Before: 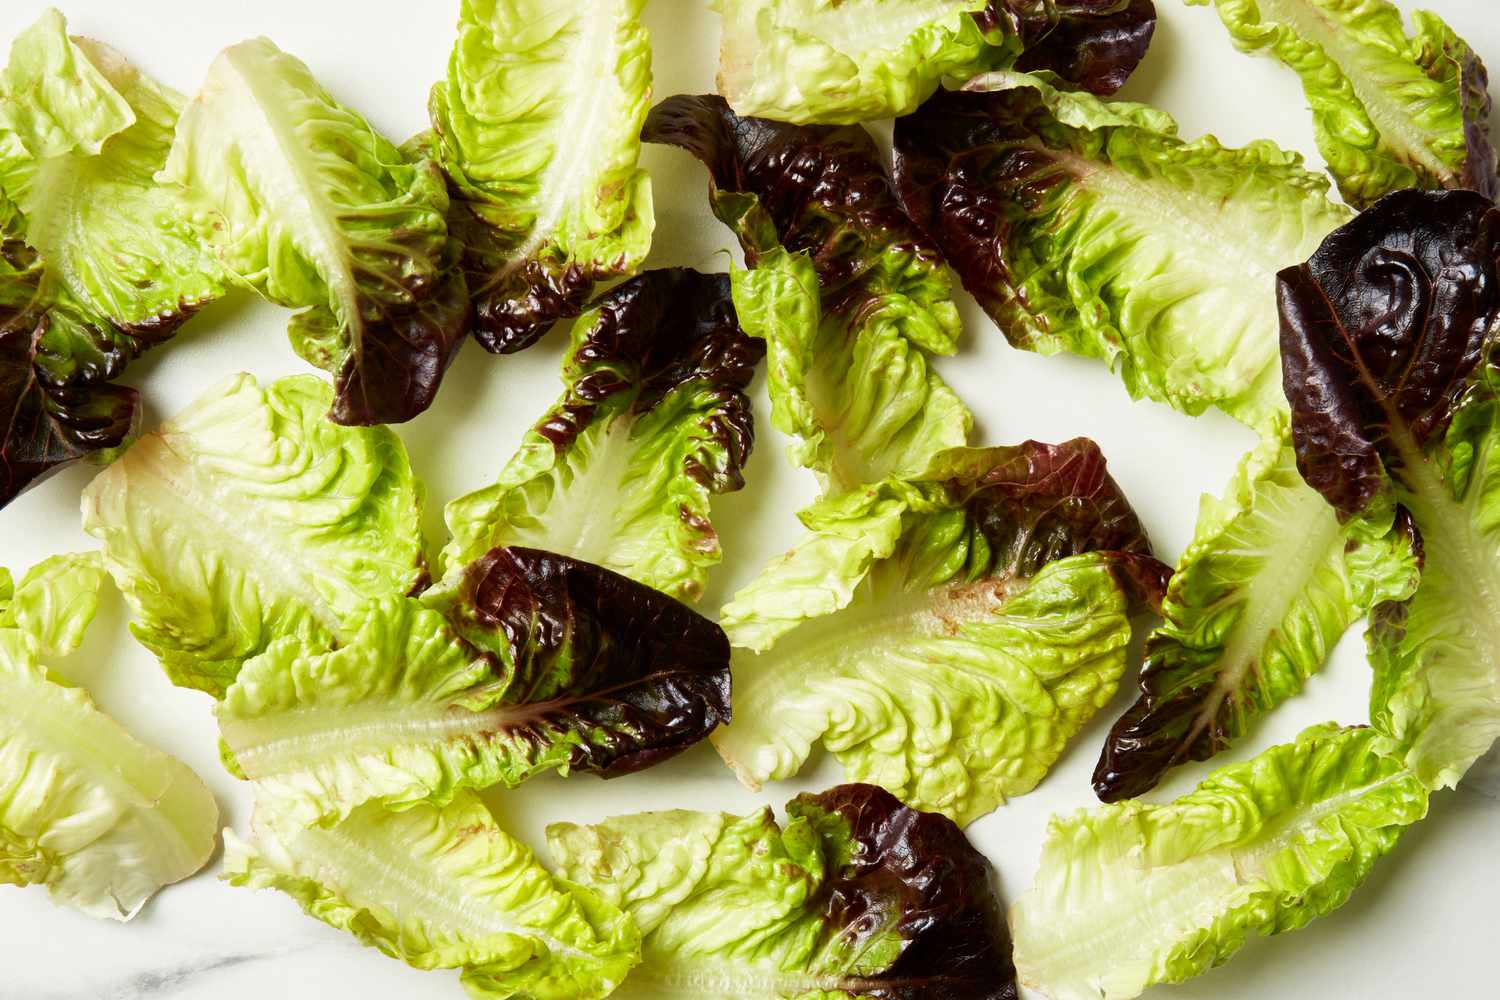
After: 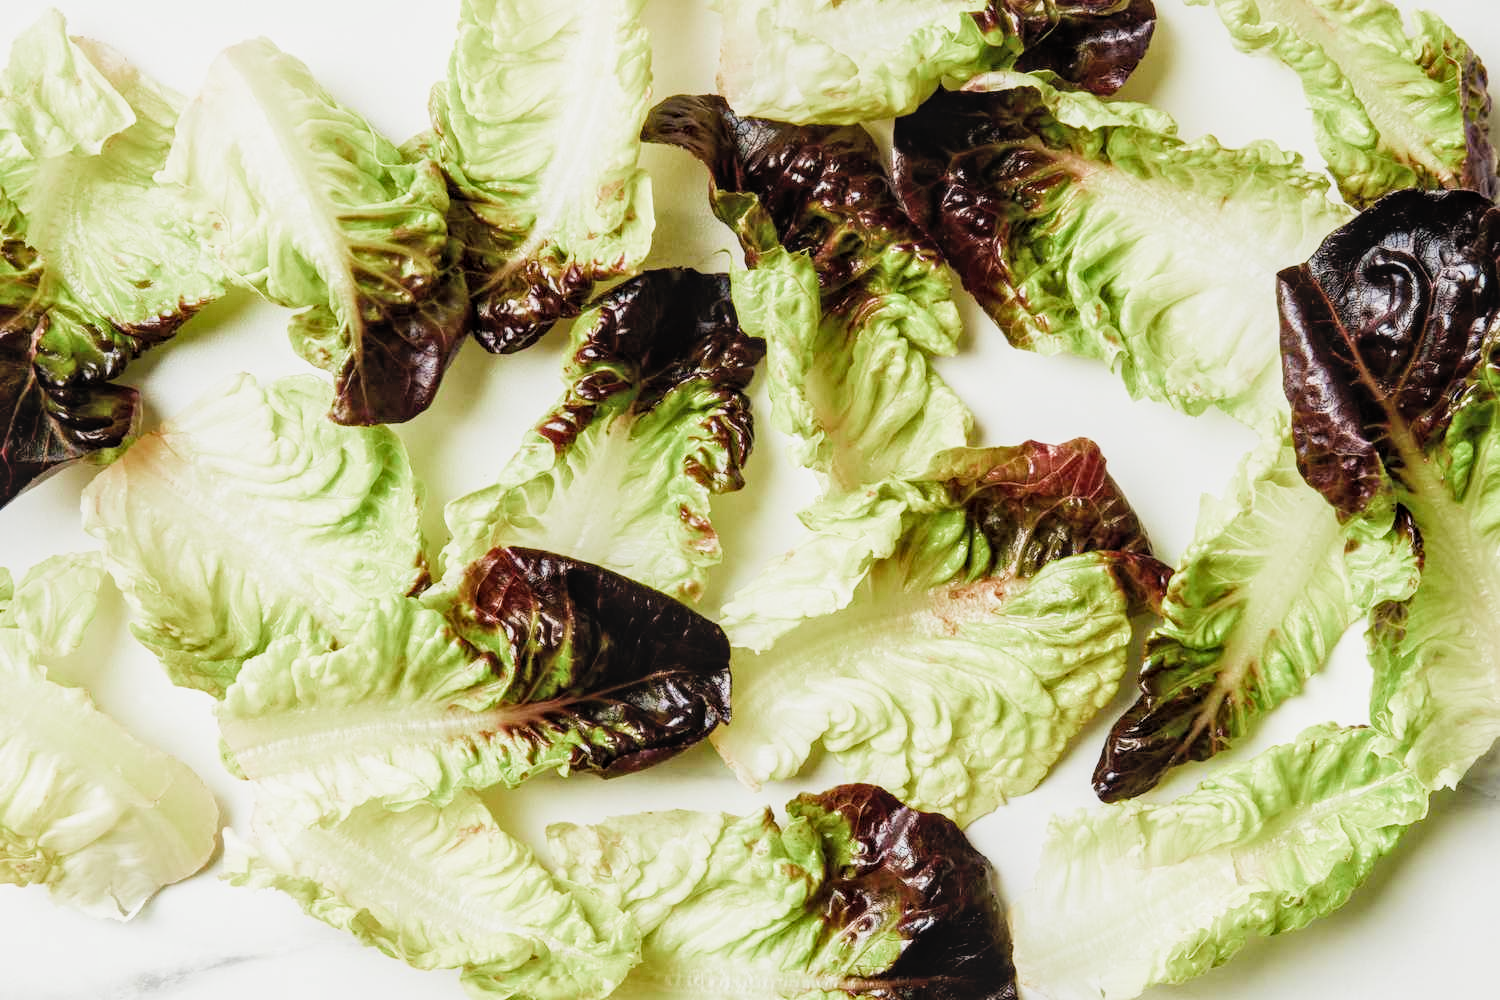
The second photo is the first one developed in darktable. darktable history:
exposure: black level correction 0, exposure 1.102 EV, compensate highlight preservation false
filmic rgb: black relative exposure -7.65 EV, white relative exposure 4.56 EV, hardness 3.61, add noise in highlights 0.099, color science v4 (2020), type of noise poissonian
local contrast: on, module defaults
